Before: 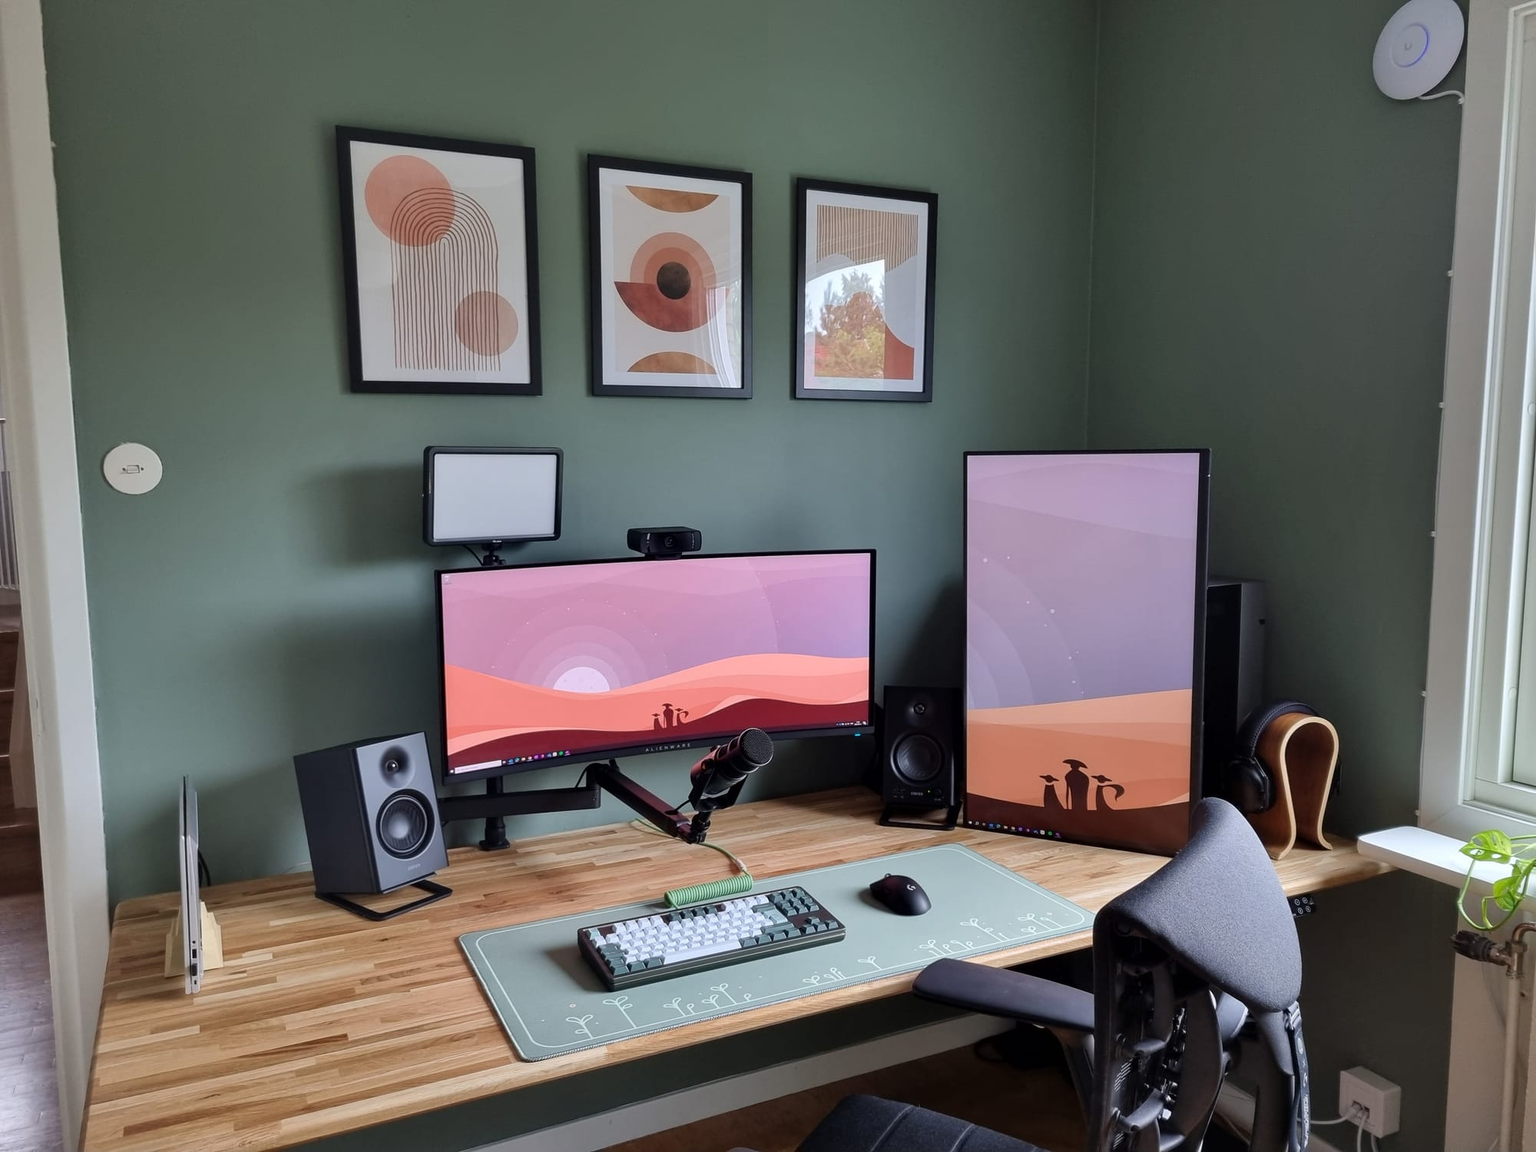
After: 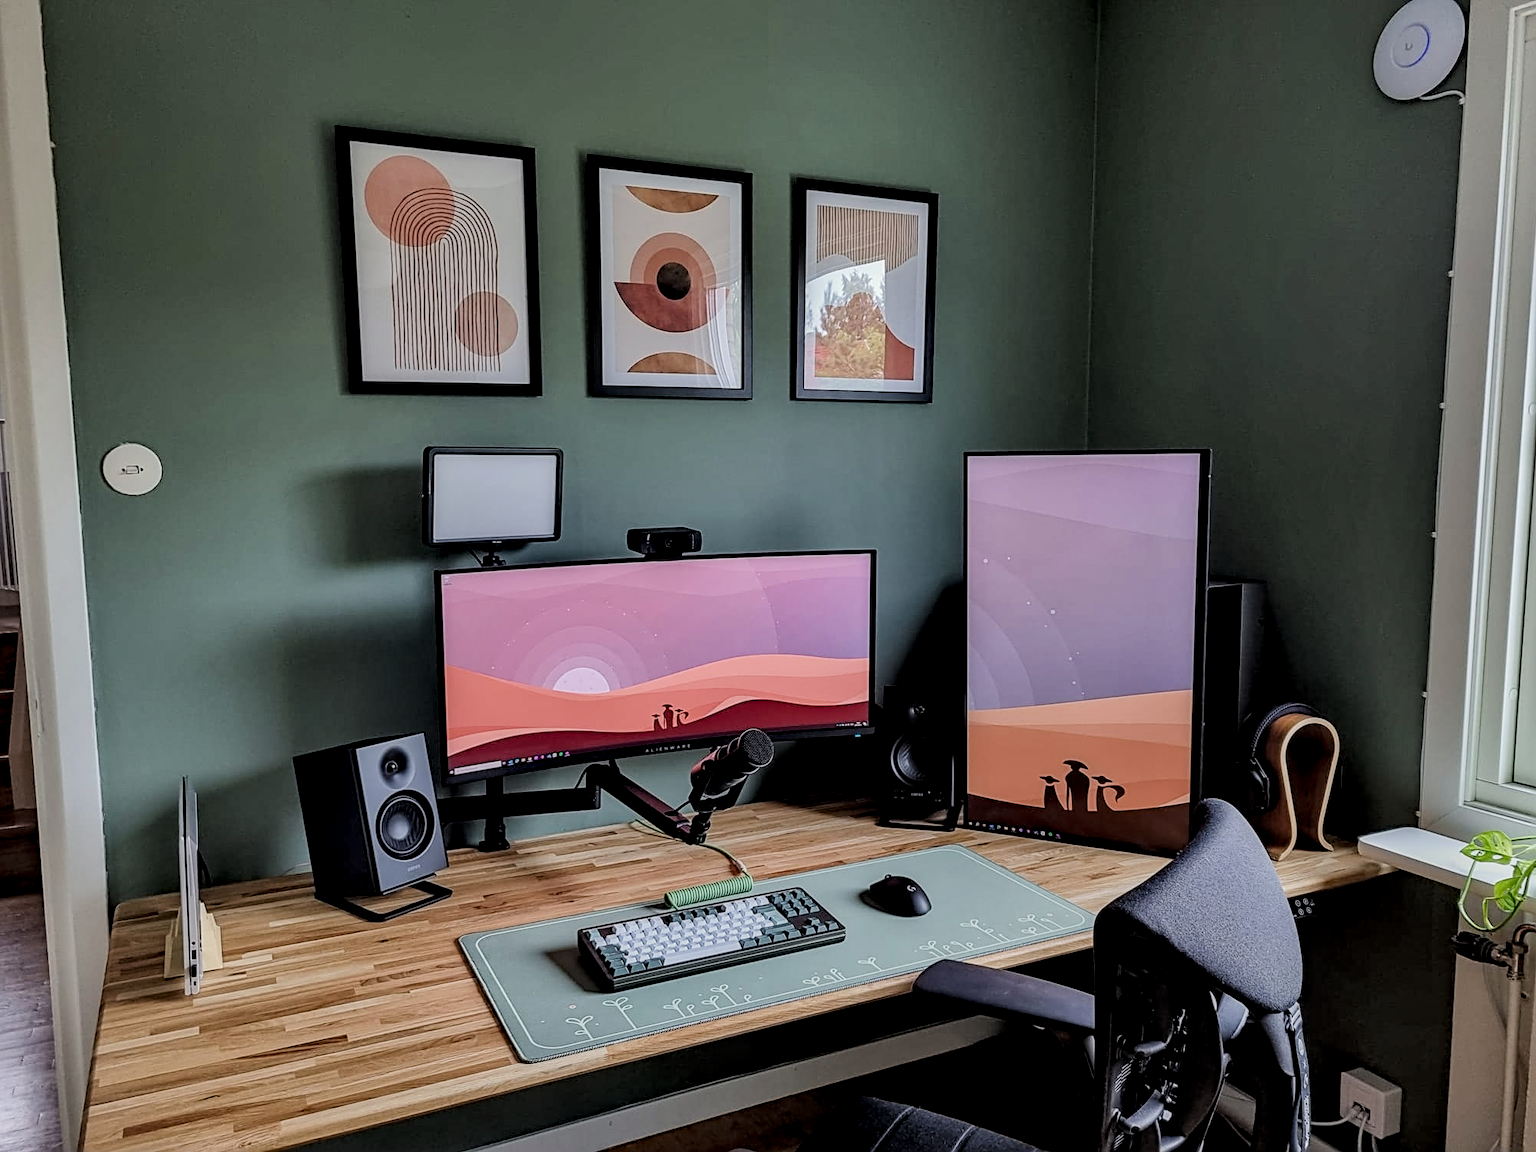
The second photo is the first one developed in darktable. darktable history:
sharpen: radius 2.533, amount 0.619
haze removal: compatibility mode true, adaptive false
exposure: exposure -0.04 EV, compensate exposure bias true, compensate highlight preservation false
crop: left 0.082%
local contrast: highlights 20%, detail 150%
filmic rgb: black relative exposure -7.09 EV, white relative exposure 5.37 EV, threshold 6 EV, hardness 3.03, add noise in highlights 0.001, color science v3 (2019), use custom middle-gray values true, contrast in highlights soft, enable highlight reconstruction true
